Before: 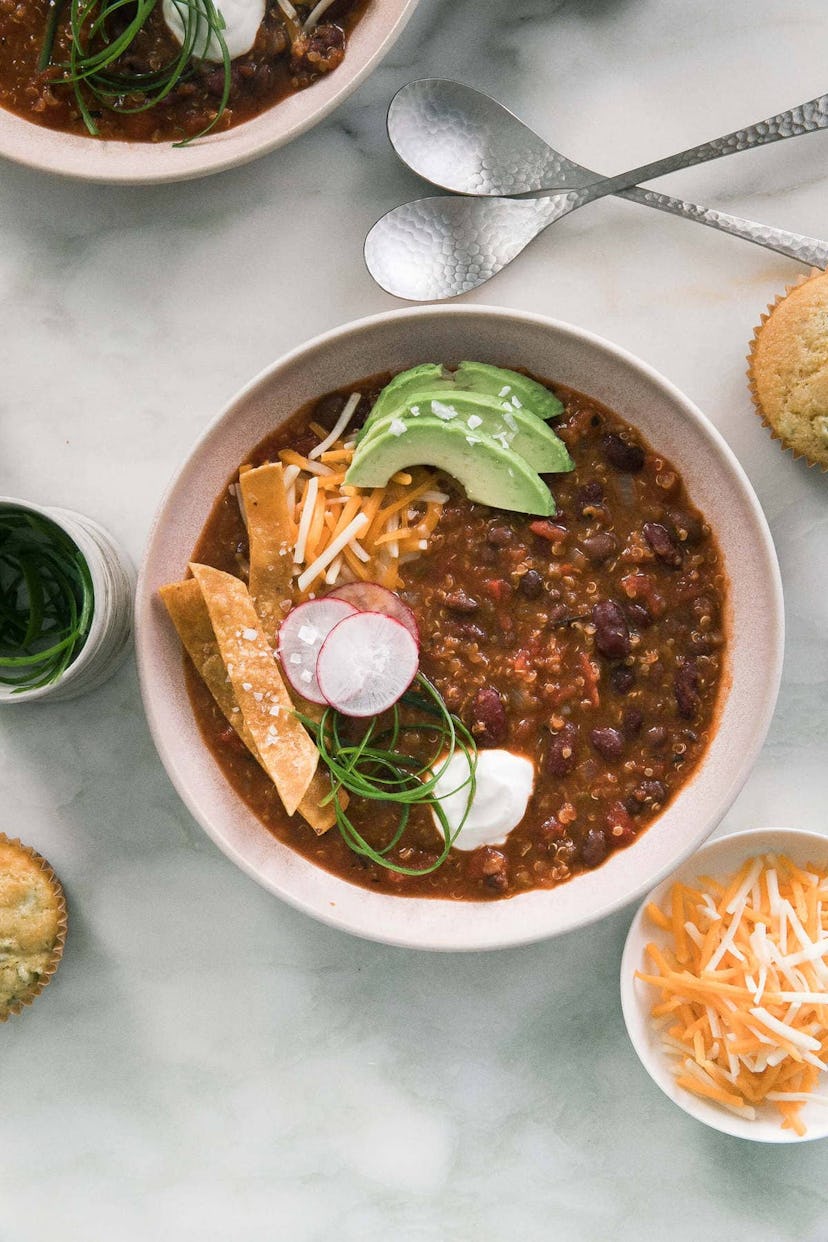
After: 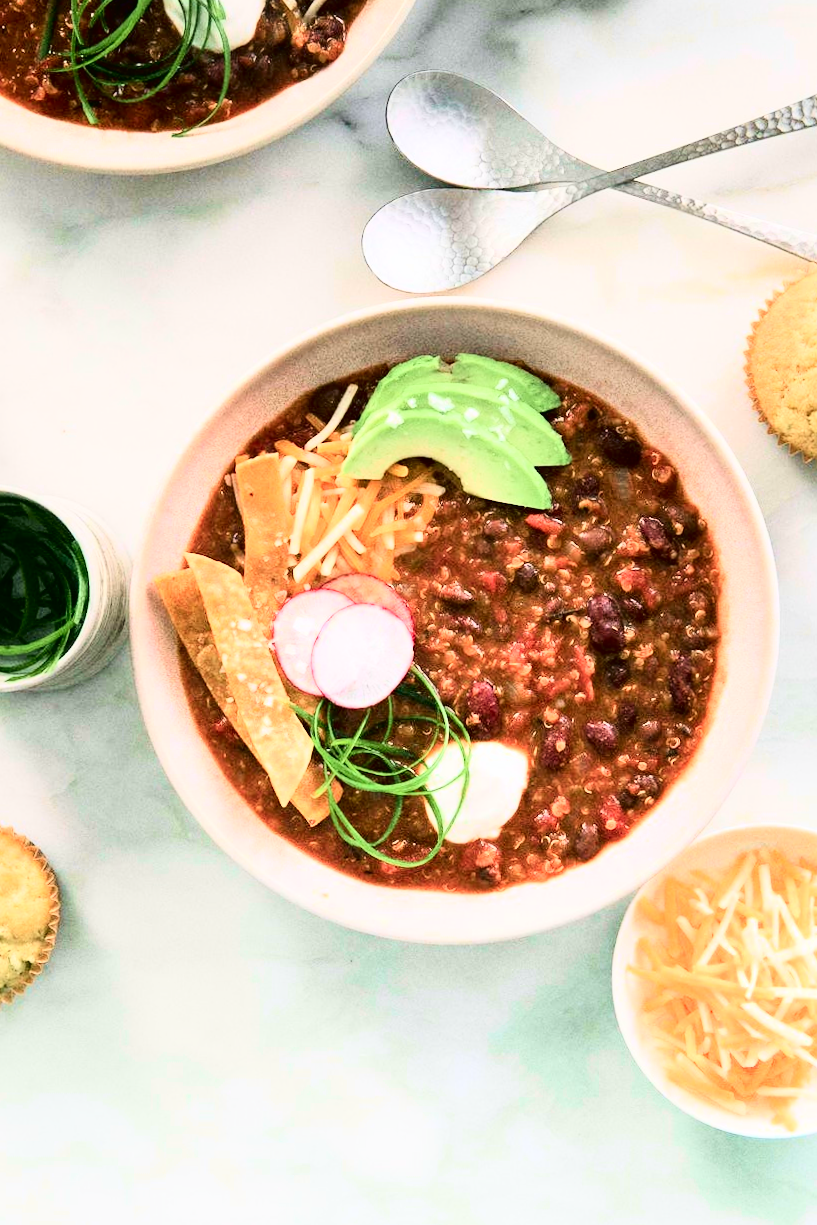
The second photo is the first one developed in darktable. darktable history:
crop and rotate: angle -0.5°
tone curve: curves: ch0 [(0, 0.013) (0.054, 0.018) (0.205, 0.191) (0.289, 0.292) (0.39, 0.424) (0.493, 0.551) (0.647, 0.752) (0.796, 0.887) (1, 0.998)]; ch1 [(0, 0) (0.371, 0.339) (0.477, 0.452) (0.494, 0.495) (0.501, 0.501) (0.51, 0.516) (0.54, 0.557) (0.572, 0.605) (0.625, 0.687) (0.774, 0.841) (1, 1)]; ch2 [(0, 0) (0.32, 0.281) (0.403, 0.399) (0.441, 0.428) (0.47, 0.469) (0.498, 0.496) (0.524, 0.543) (0.551, 0.579) (0.633, 0.665) (0.7, 0.711) (1, 1)], color space Lab, independent channels, preserve colors none
base curve: curves: ch0 [(0, 0) (0.028, 0.03) (0.121, 0.232) (0.46, 0.748) (0.859, 0.968) (1, 1)]
